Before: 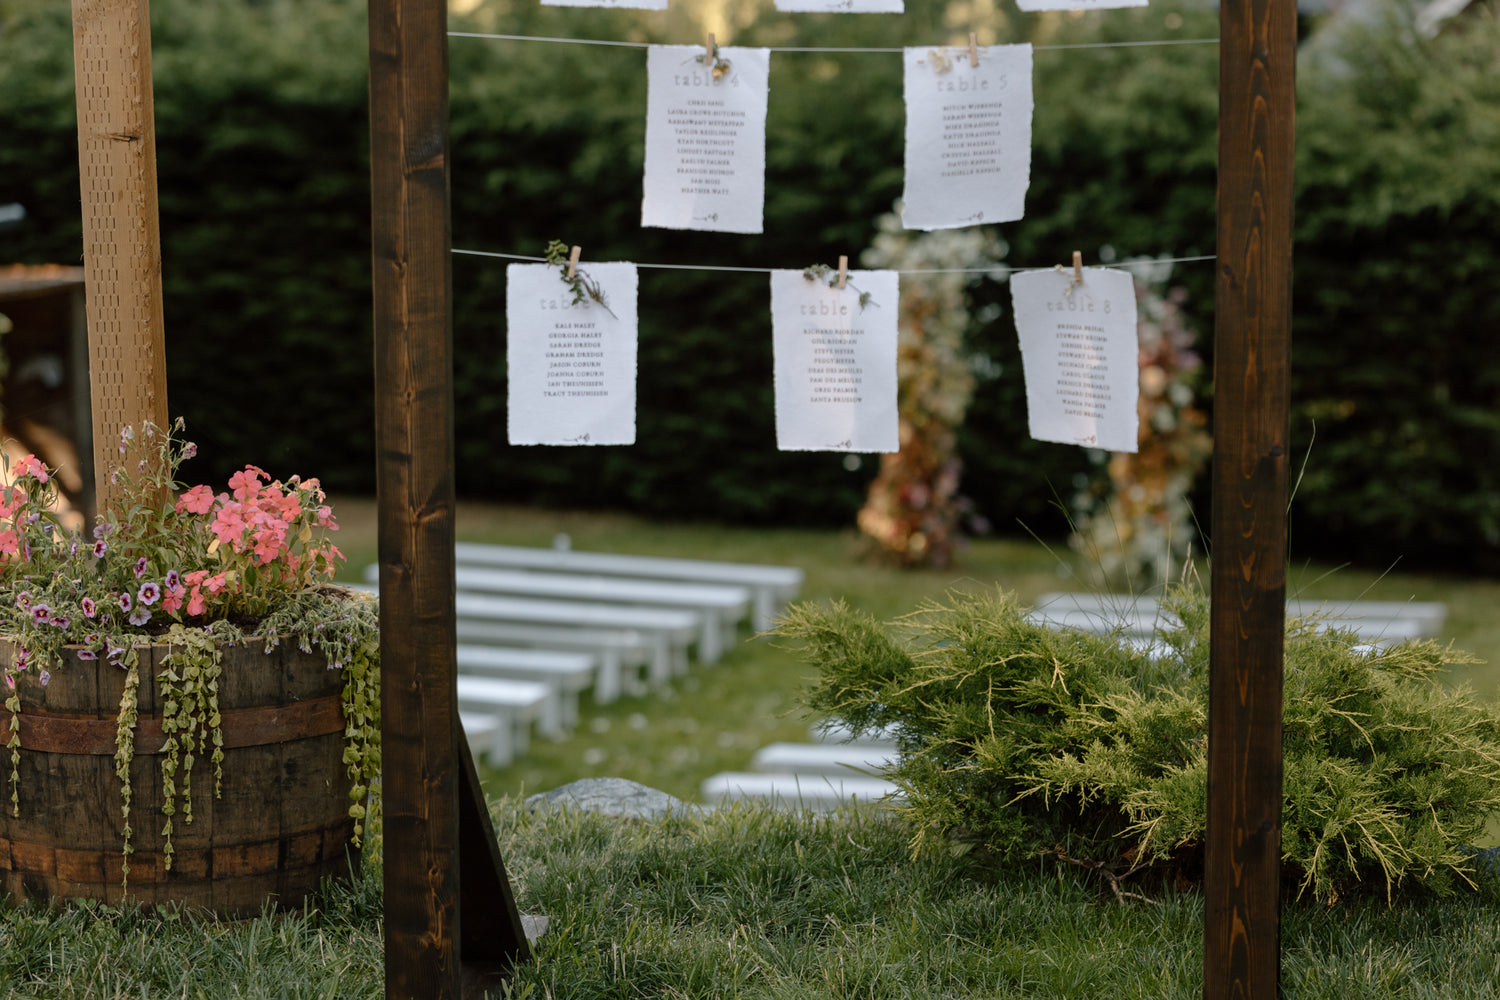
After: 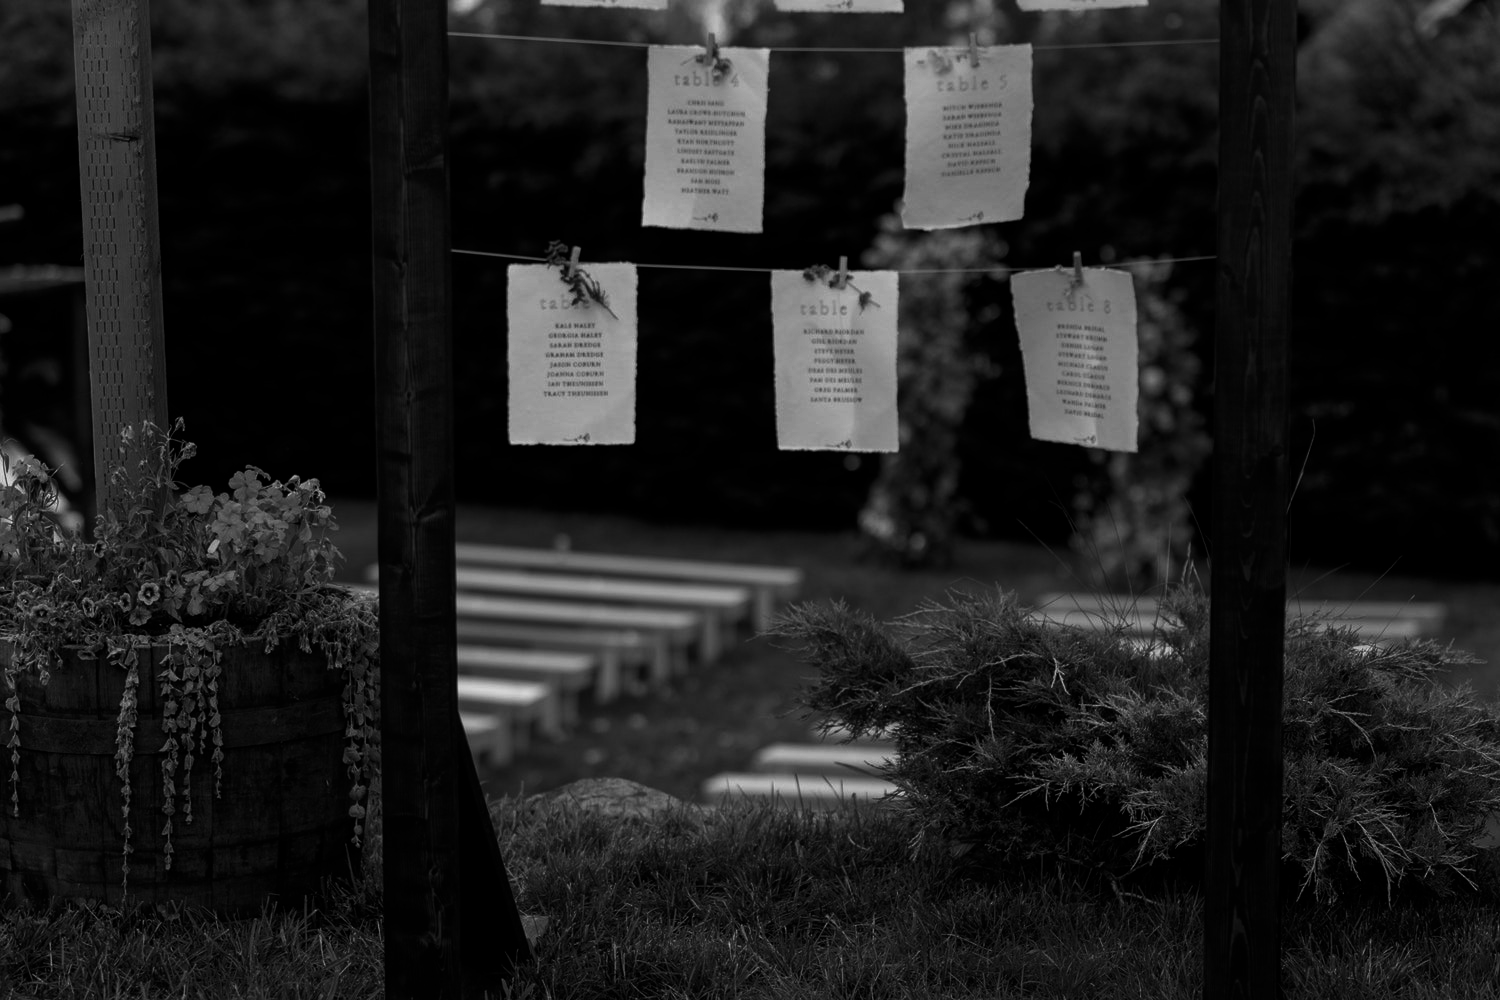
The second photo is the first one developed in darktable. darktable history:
color balance rgb: perceptual saturation grading › global saturation 30%, global vibrance 10%
contrast brightness saturation: contrast -0.03, brightness -0.59, saturation -1
